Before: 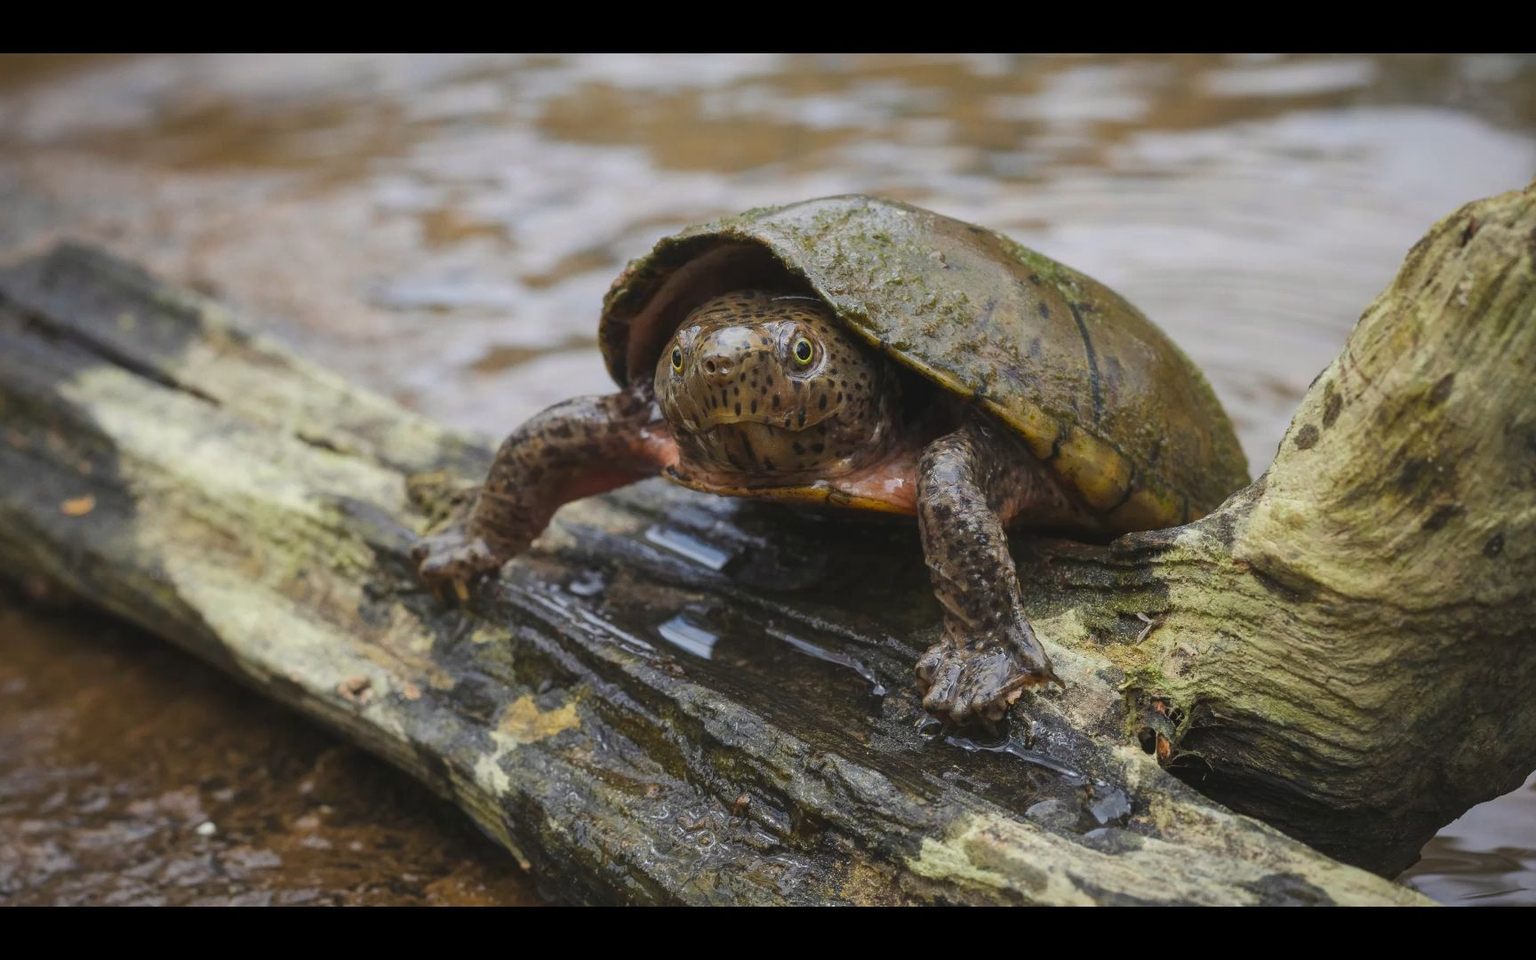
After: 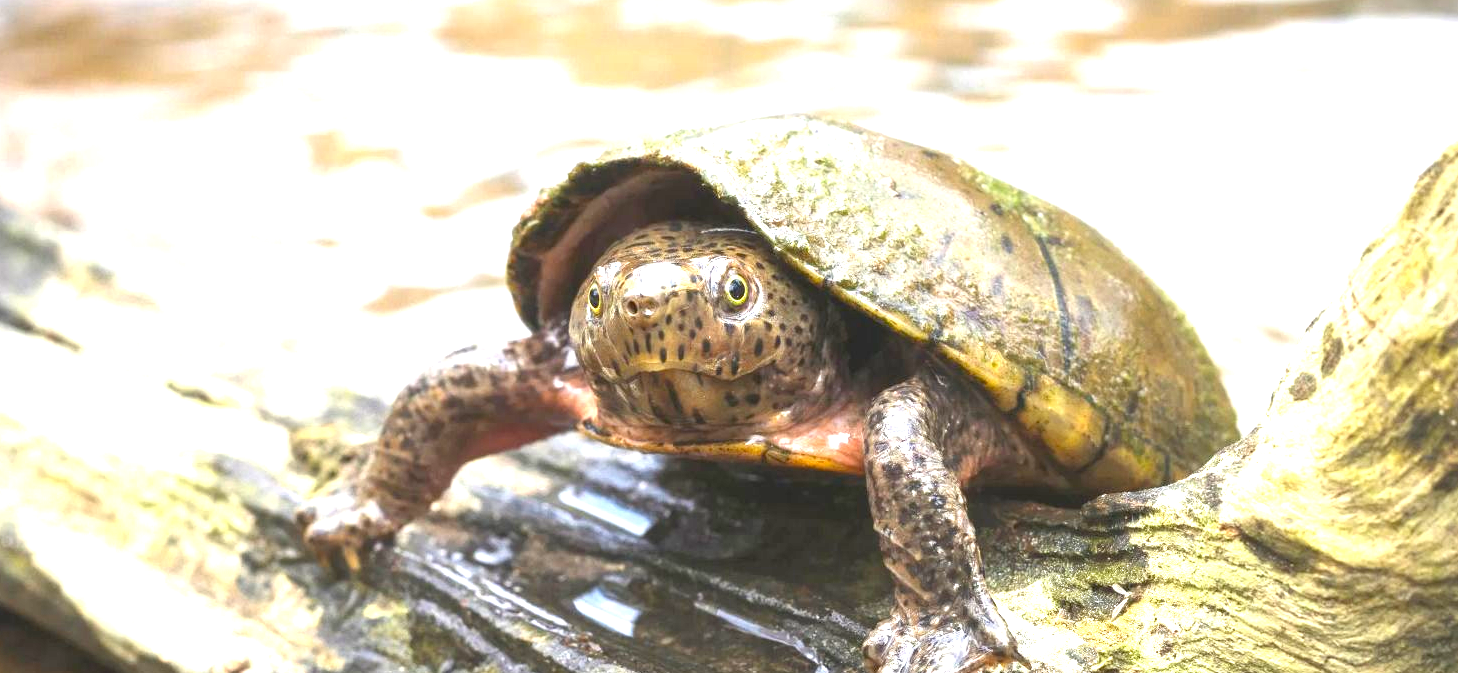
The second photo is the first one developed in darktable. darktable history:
exposure: black level correction 0.002, exposure 1.998 EV, compensate exposure bias true, compensate highlight preservation false
crop and rotate: left 9.675%, top 9.763%, right 5.933%, bottom 27.838%
